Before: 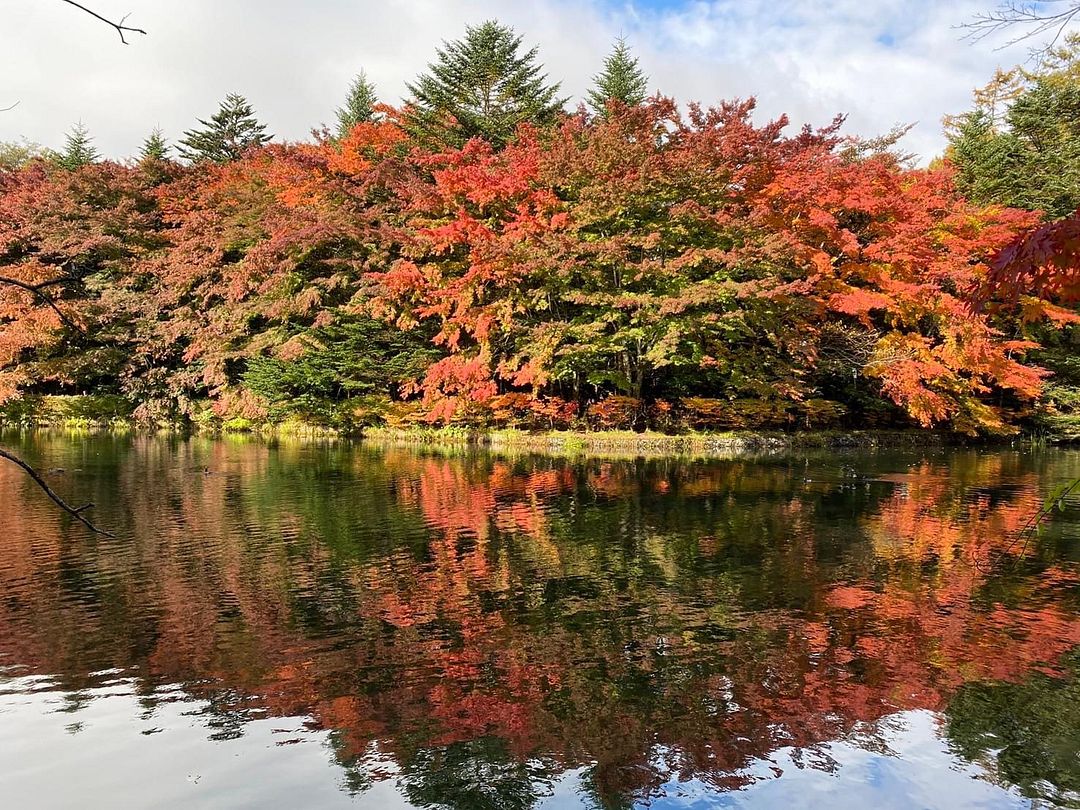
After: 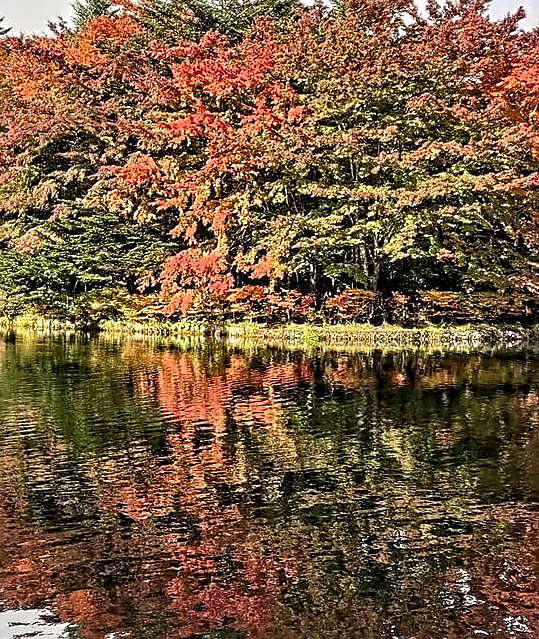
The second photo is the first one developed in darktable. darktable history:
crop and rotate: angle 0.024°, left 24.406%, top 13.19%, right 25.628%, bottom 7.854%
local contrast: detail 130%
sharpen: on, module defaults
contrast equalizer: y [[0.5, 0.542, 0.583, 0.625, 0.667, 0.708], [0.5 ×6], [0.5 ×6], [0, 0.033, 0.067, 0.1, 0.133, 0.167], [0, 0.05, 0.1, 0.15, 0.2, 0.25]]
levels: levels [0, 0.492, 0.984]
